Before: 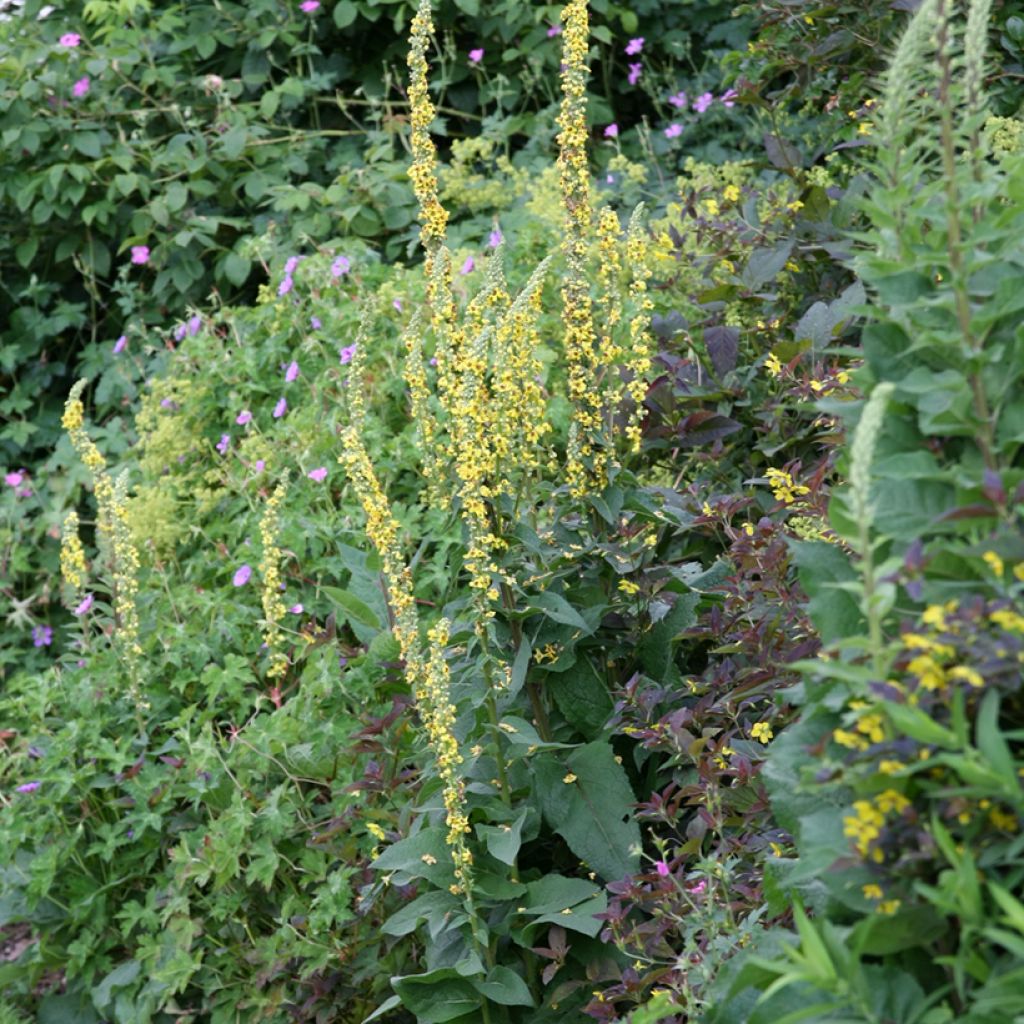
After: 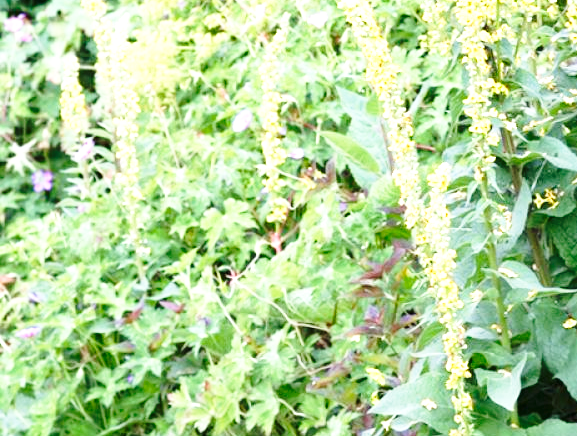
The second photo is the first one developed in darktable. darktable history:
exposure: black level correction 0, exposure 1.1 EV, compensate exposure bias true, compensate highlight preservation false
levels: levels [0, 0.492, 0.984]
base curve: curves: ch0 [(0, 0) (0.028, 0.03) (0.121, 0.232) (0.46, 0.748) (0.859, 0.968) (1, 1)], preserve colors none
crop: top 44.483%, right 43.593%, bottom 12.892%
